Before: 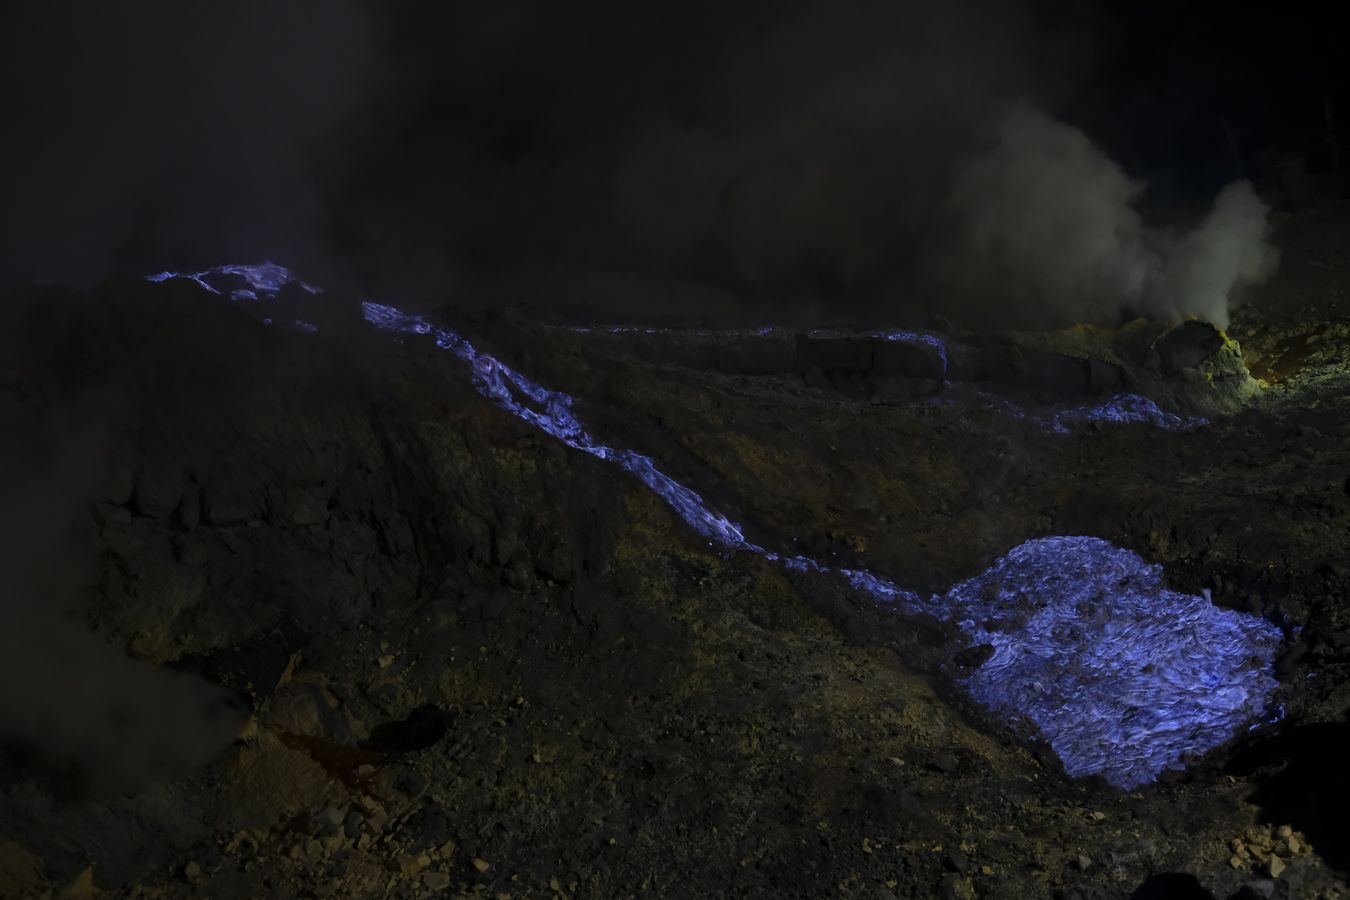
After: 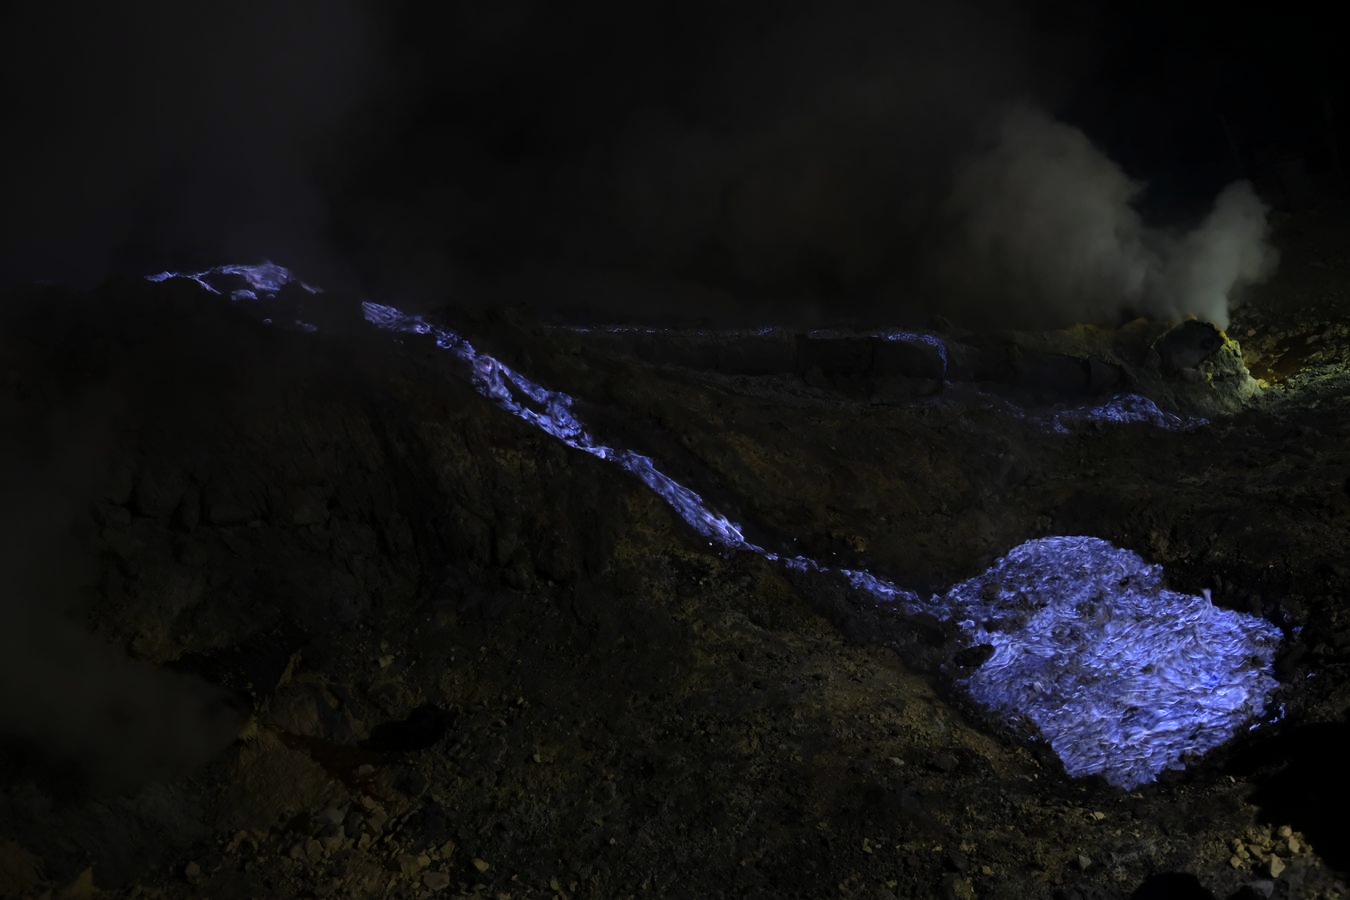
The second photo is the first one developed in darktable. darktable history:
tone equalizer: -8 EV -1.09 EV, -7 EV -0.973 EV, -6 EV -0.863 EV, -5 EV -0.567 EV, -3 EV 0.602 EV, -2 EV 0.884 EV, -1 EV 0.997 EV, +0 EV 1.07 EV
